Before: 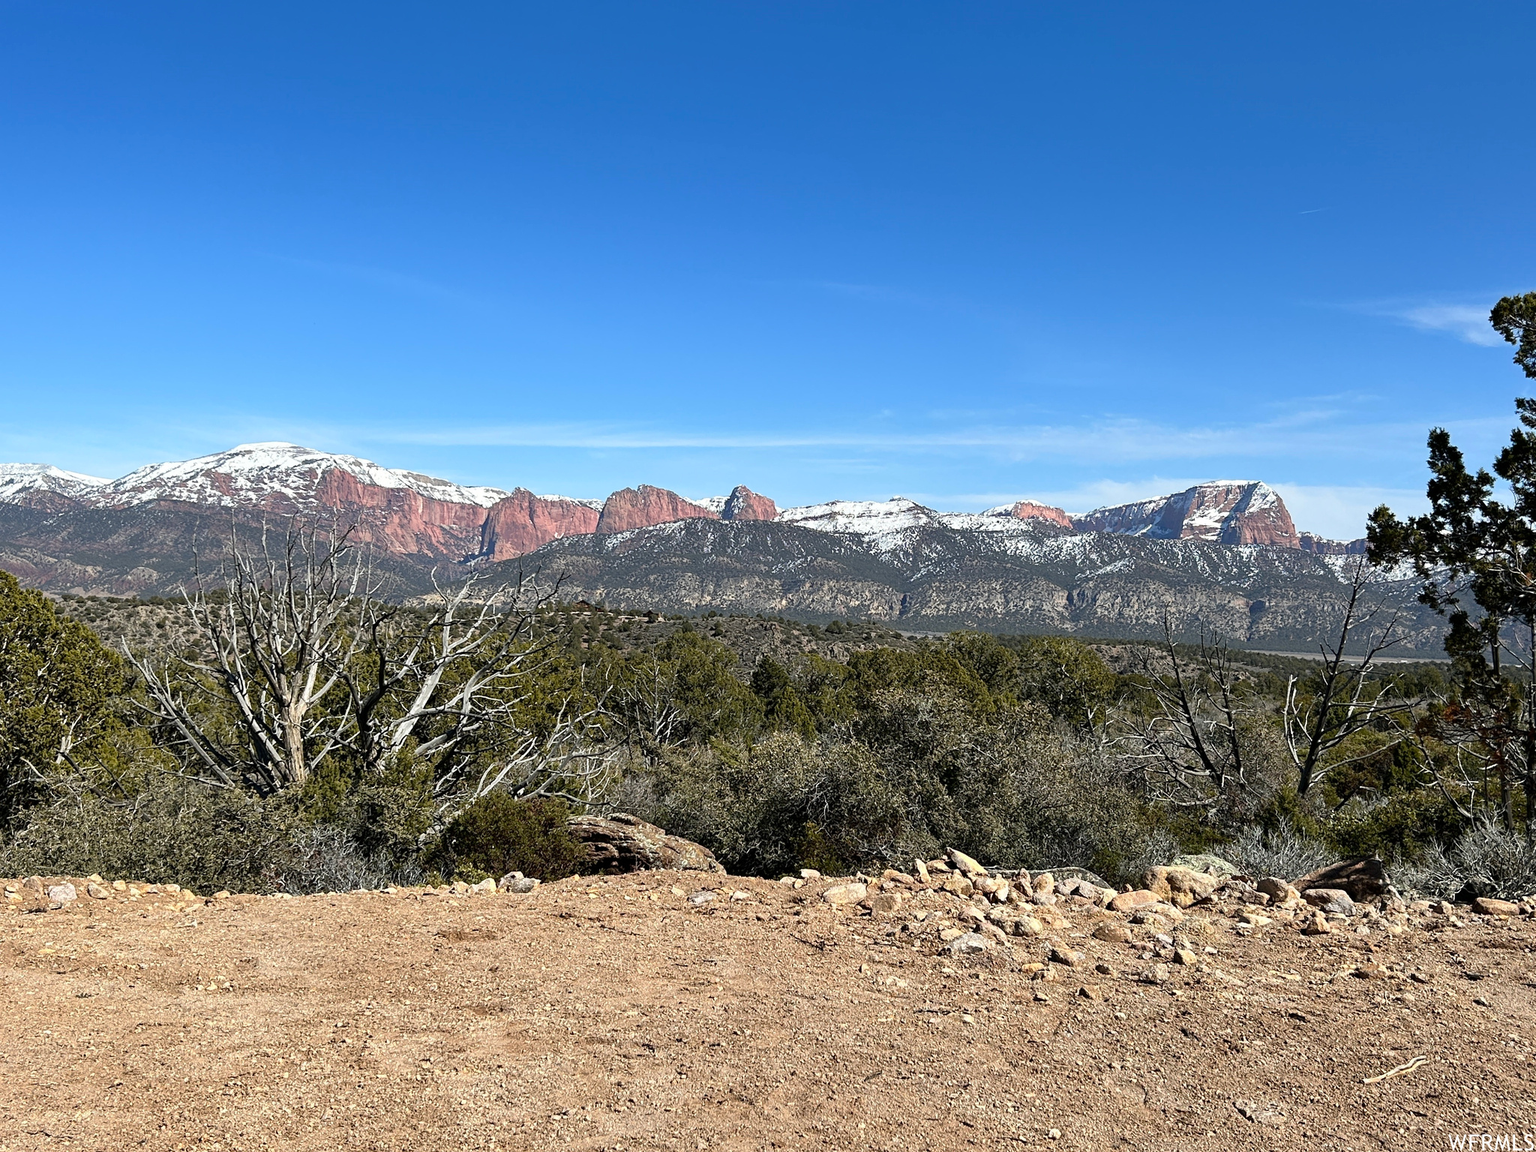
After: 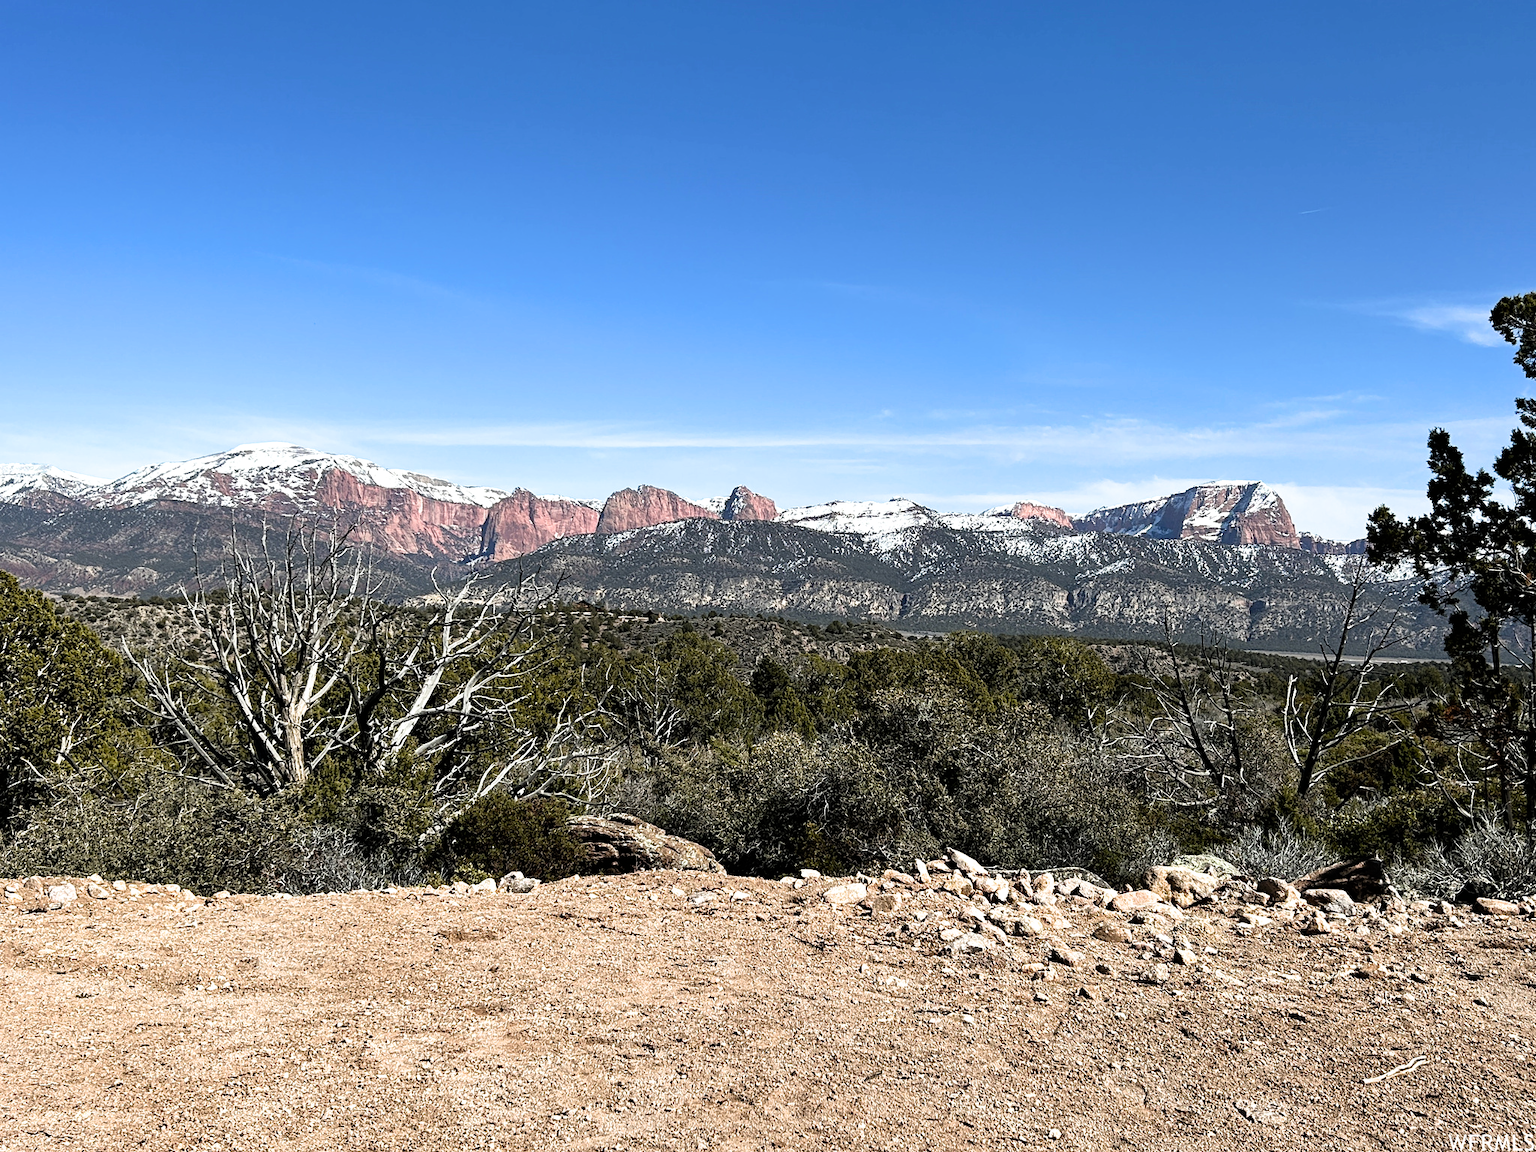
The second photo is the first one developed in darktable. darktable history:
filmic rgb: black relative exposure -7.98 EV, white relative exposure 2.19 EV, hardness 6.94
